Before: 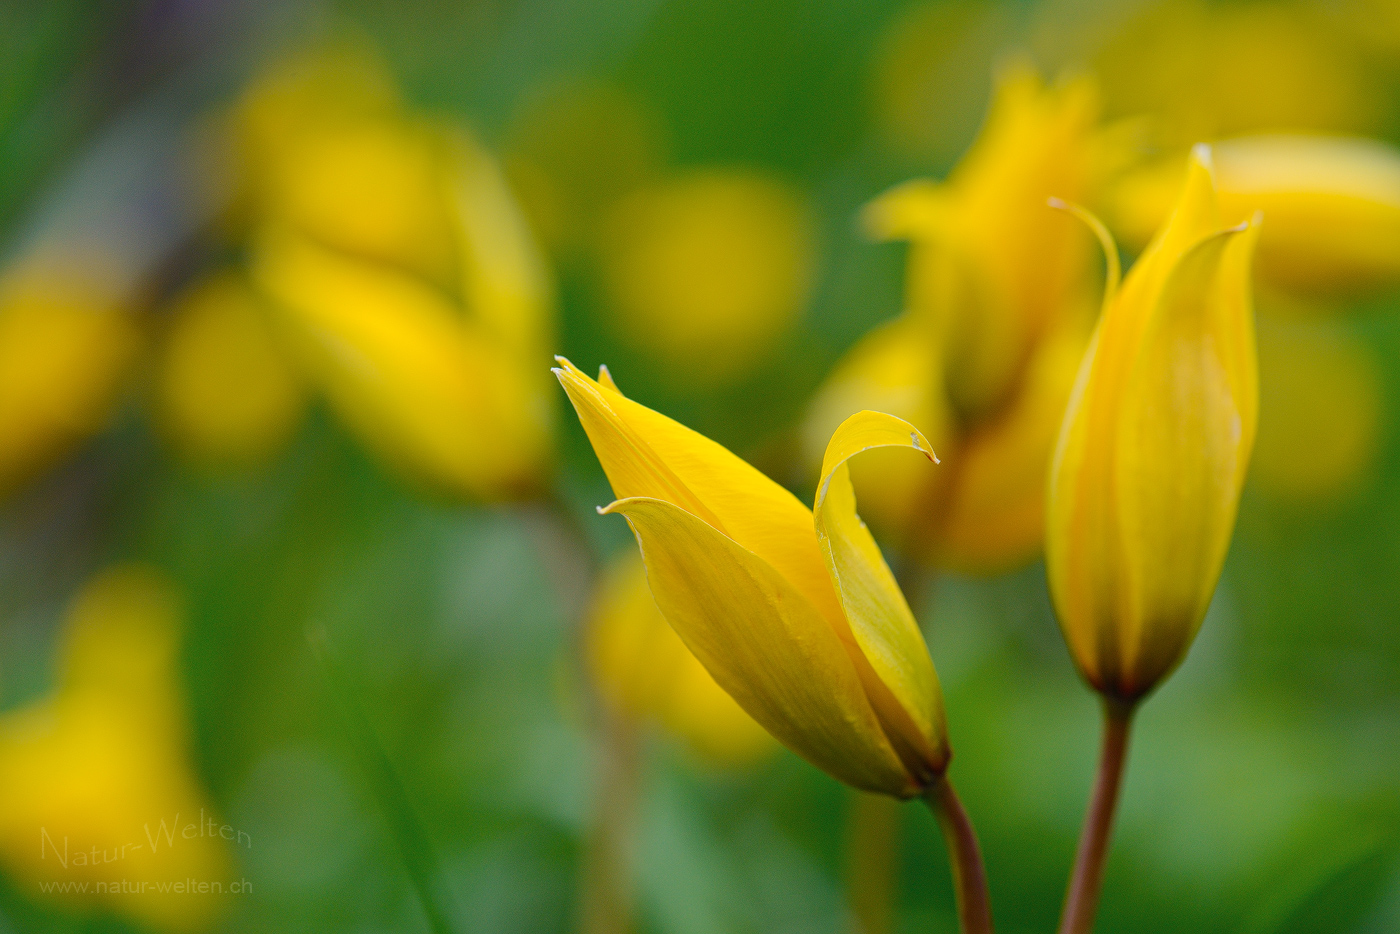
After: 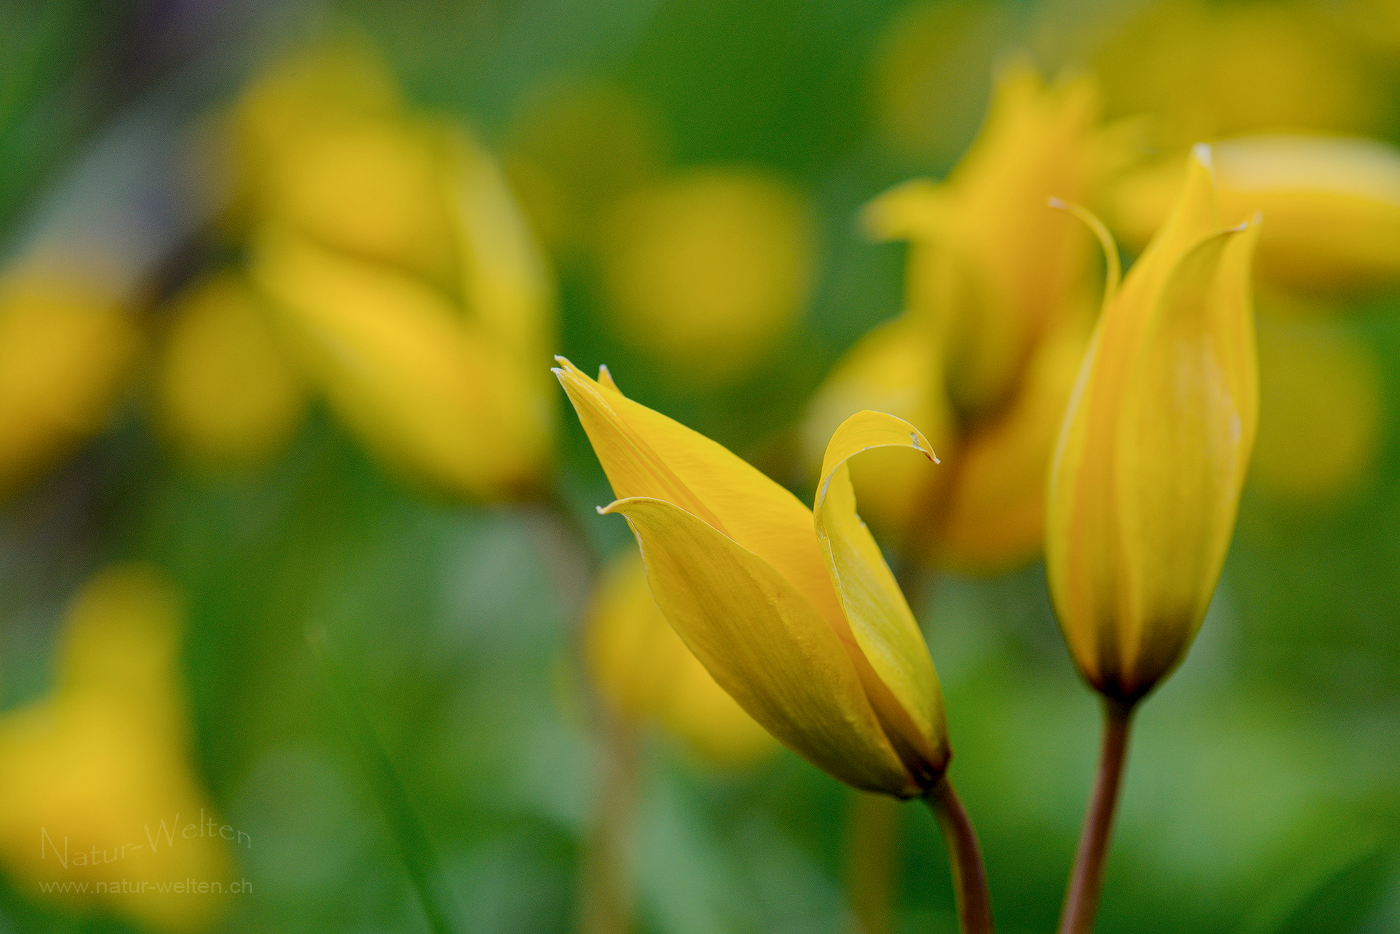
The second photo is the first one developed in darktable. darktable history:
local contrast: detail 130%
filmic rgb: hardness 4.17, contrast 0.921
